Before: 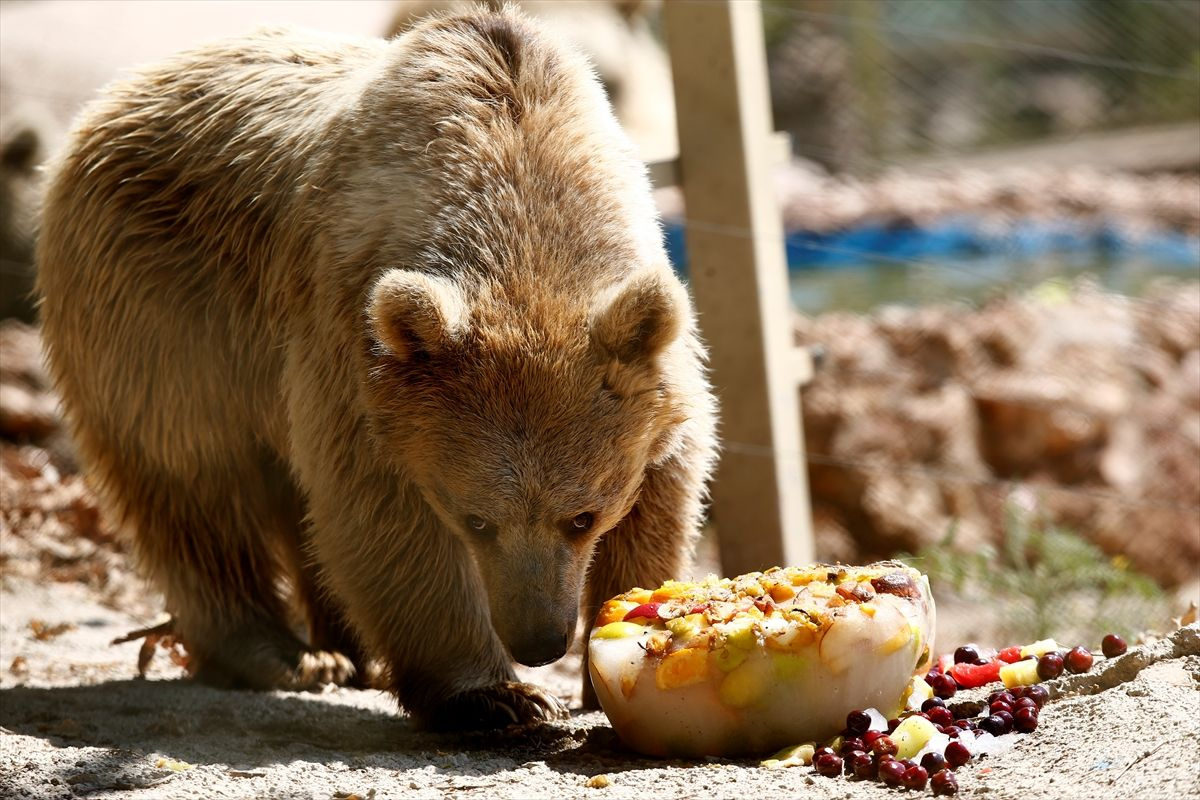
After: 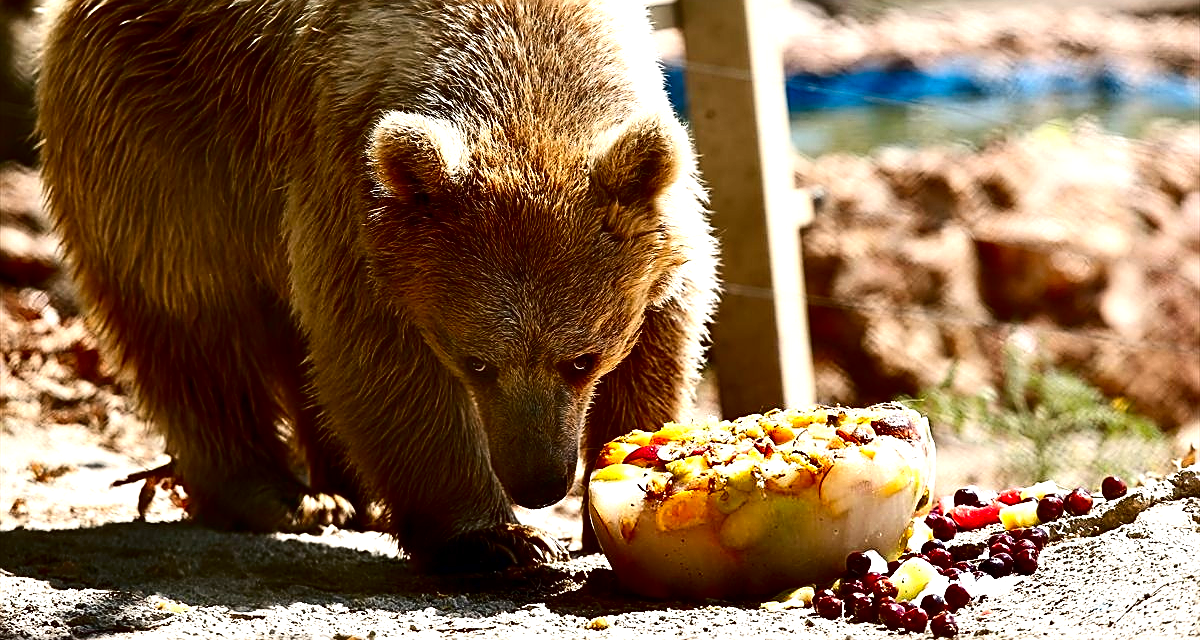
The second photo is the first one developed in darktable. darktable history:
contrast brightness saturation: contrast 0.22, brightness -0.19, saturation 0.24
exposure: black level correction 0, exposure 0.6 EV, compensate exposure bias true, compensate highlight preservation false
sharpen: amount 1
crop and rotate: top 19.998%
